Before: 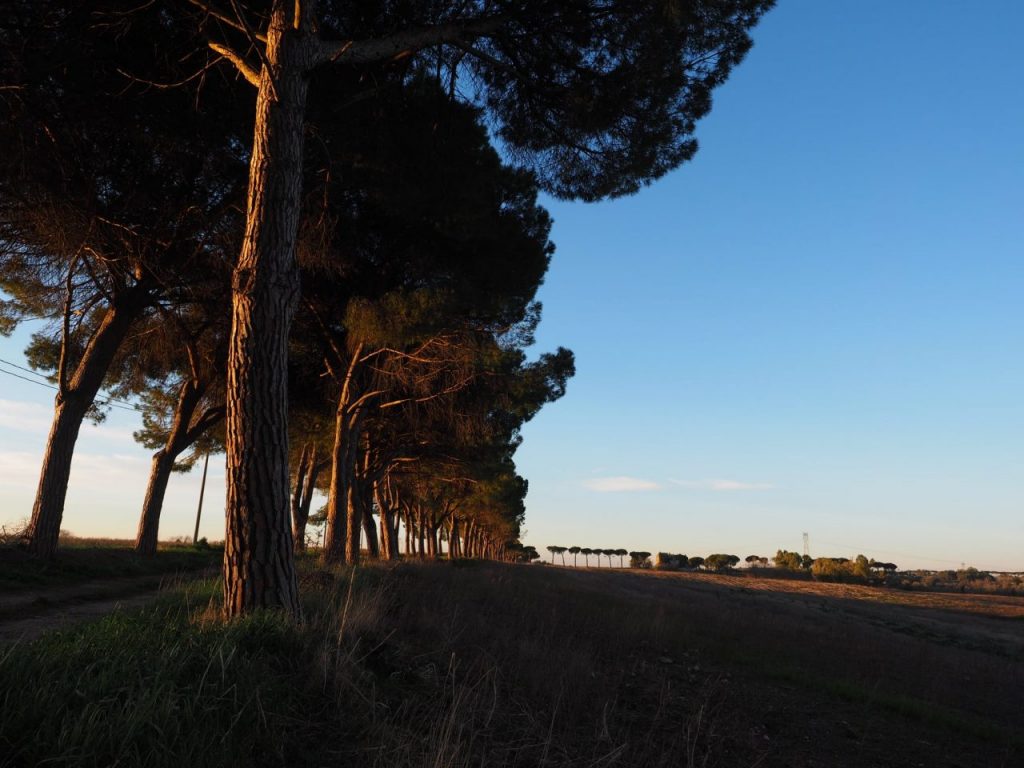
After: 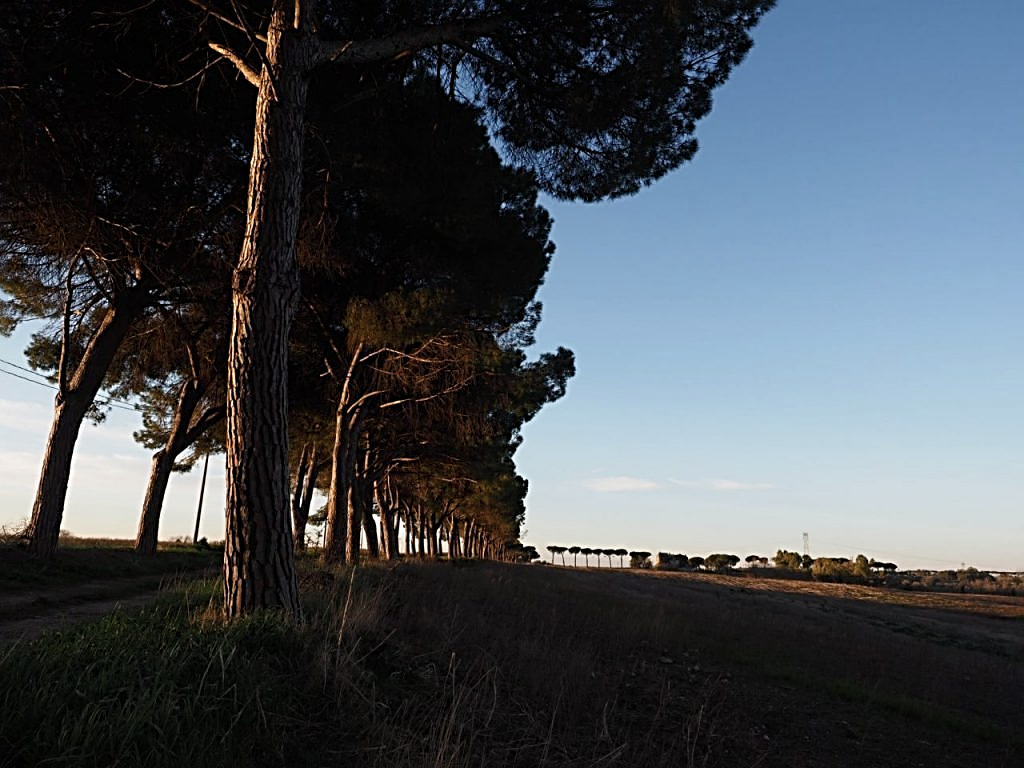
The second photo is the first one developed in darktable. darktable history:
sharpen: radius 2.817, amount 0.715
color balance rgb: perceptual saturation grading › global saturation 20%, perceptual saturation grading › highlights -25%, perceptual saturation grading › shadows 25%
contrast brightness saturation: contrast 0.1, saturation -0.36
